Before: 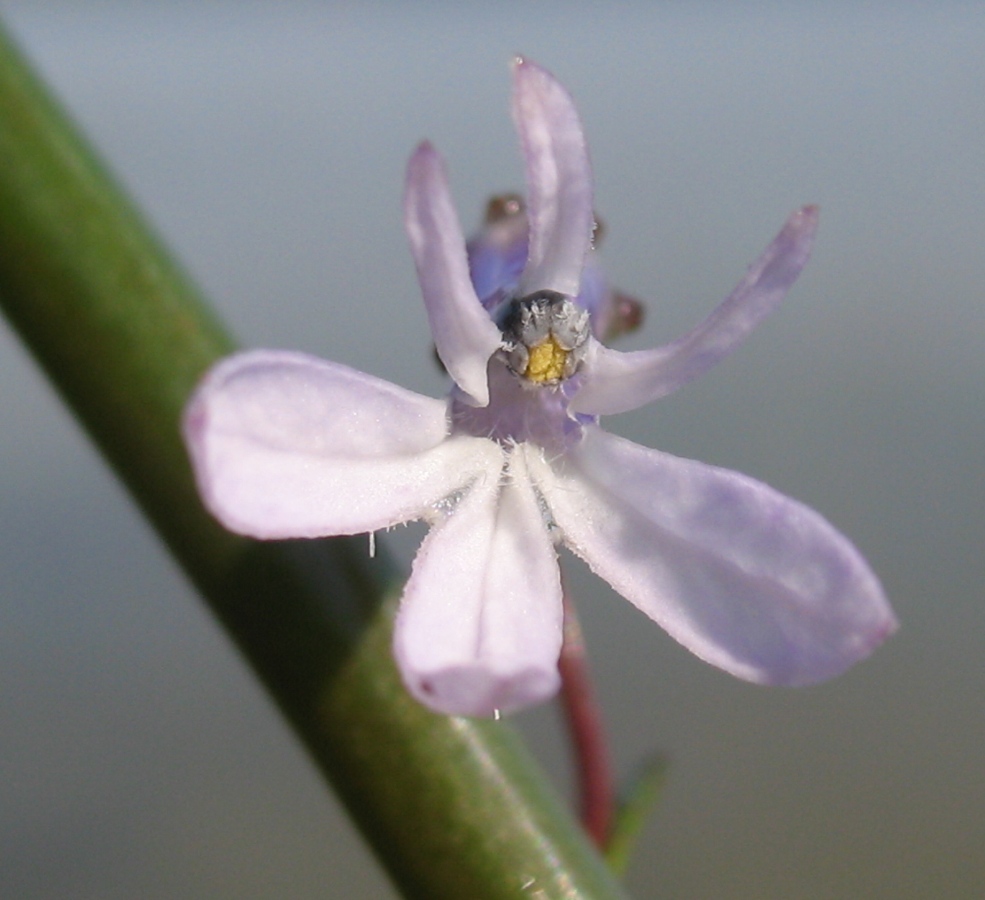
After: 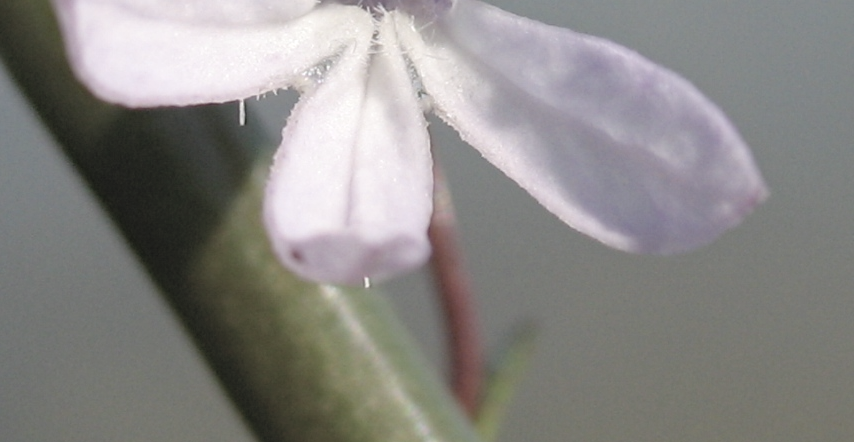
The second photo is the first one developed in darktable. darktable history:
crop and rotate: left 13.259%, top 48.048%, bottom 2.84%
haze removal: strength 0.278, distance 0.256, compatibility mode true, adaptive false
contrast brightness saturation: brightness 0.182, saturation -0.493
